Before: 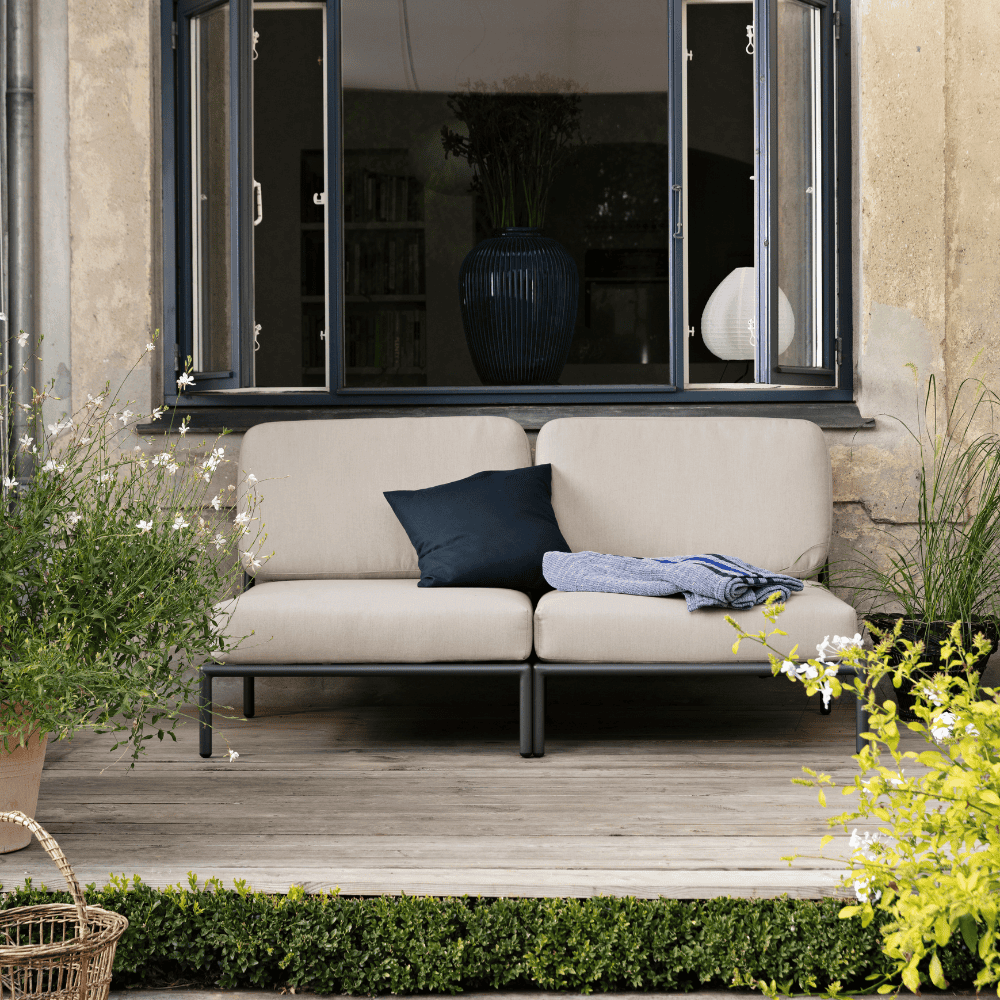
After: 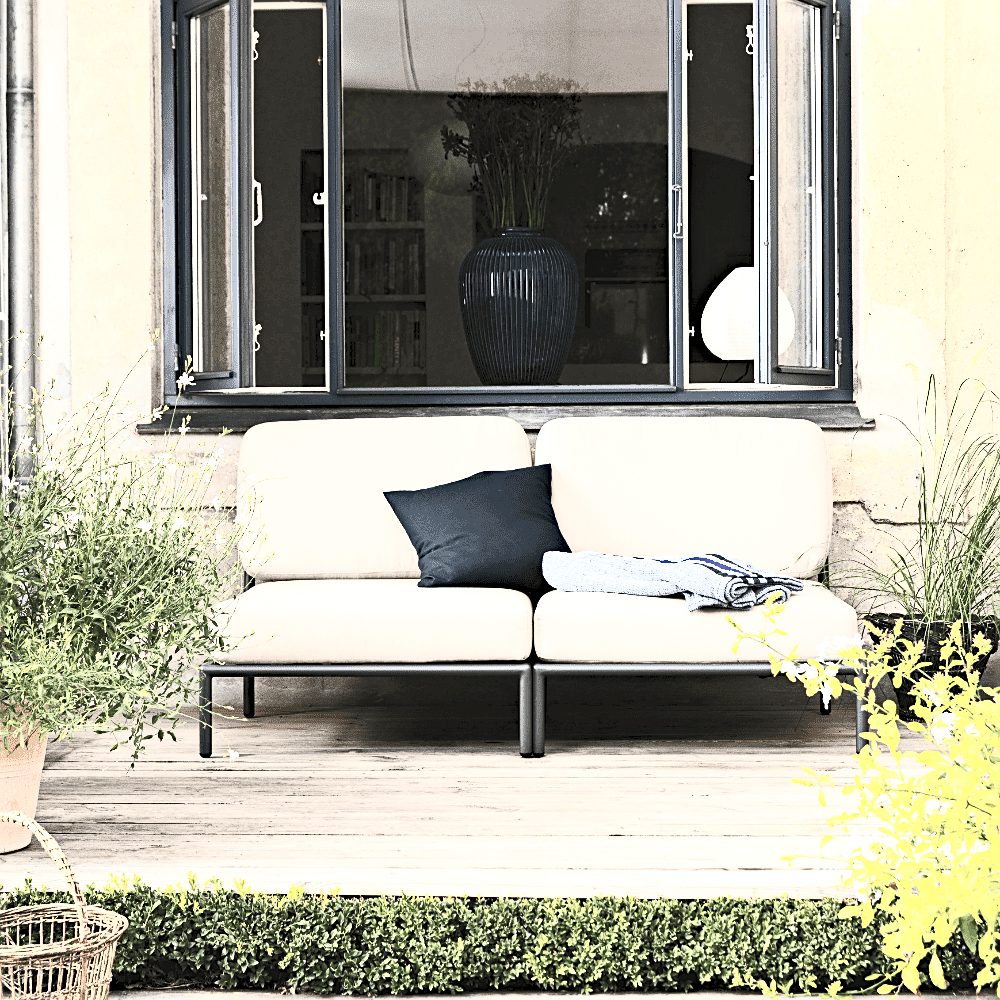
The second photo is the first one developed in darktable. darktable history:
sharpen: on, module defaults
exposure: black level correction 0, exposure 0.947 EV, compensate highlight preservation false
haze removal: compatibility mode true, adaptive false
contrast brightness saturation: contrast 0.557, brightness 0.575, saturation -0.343
